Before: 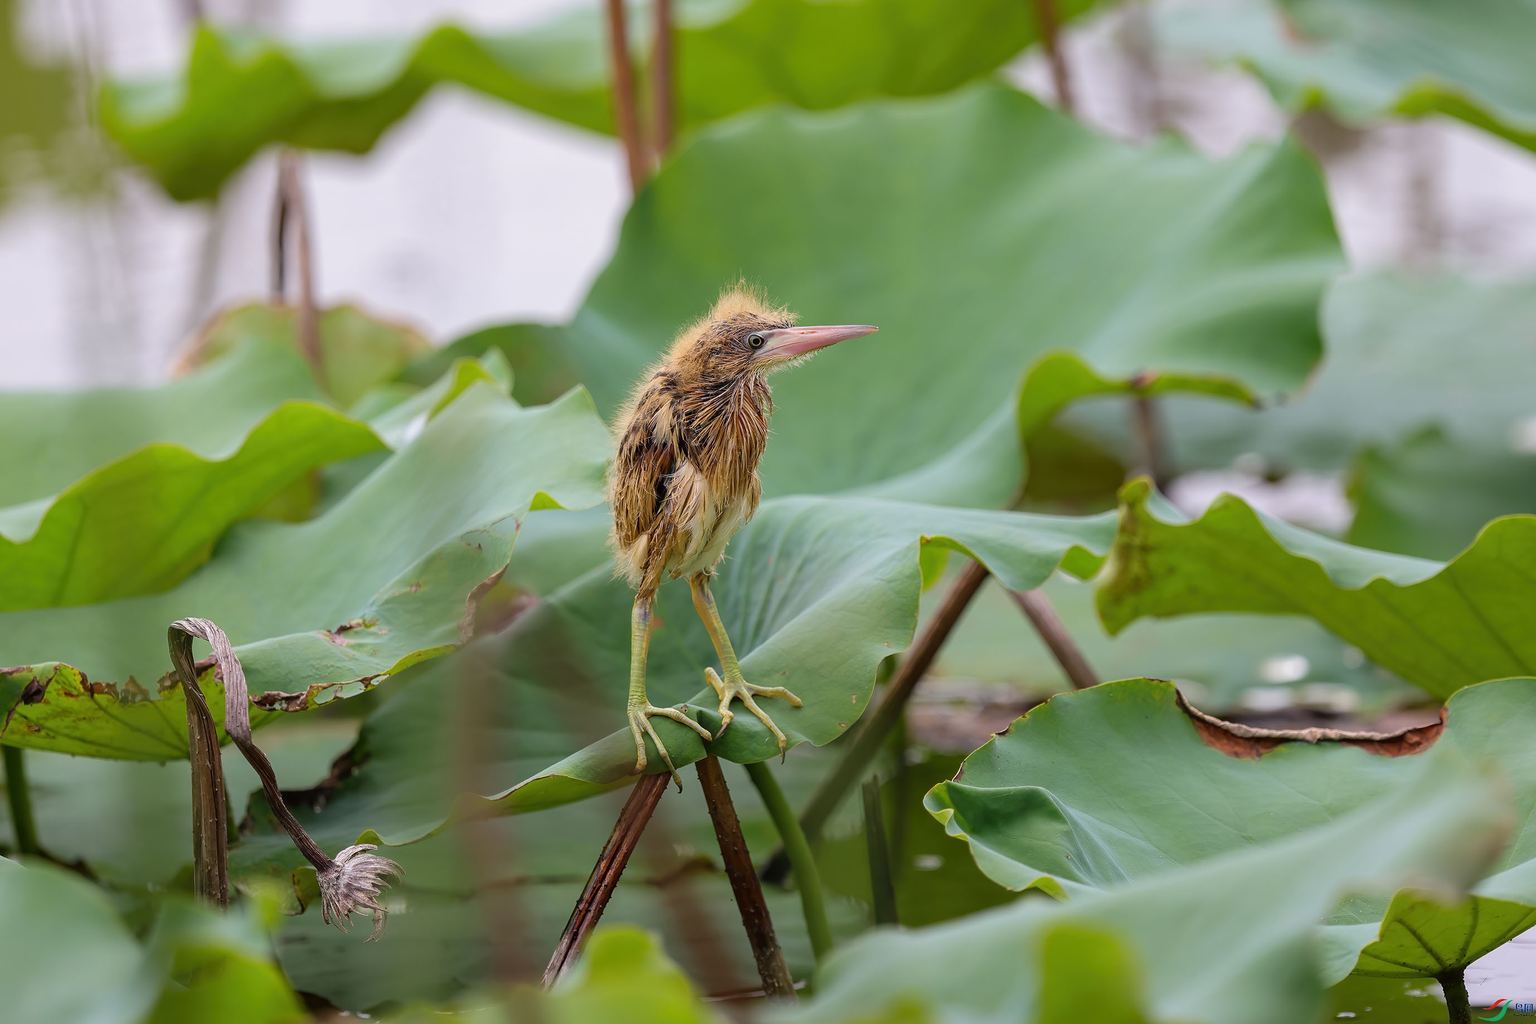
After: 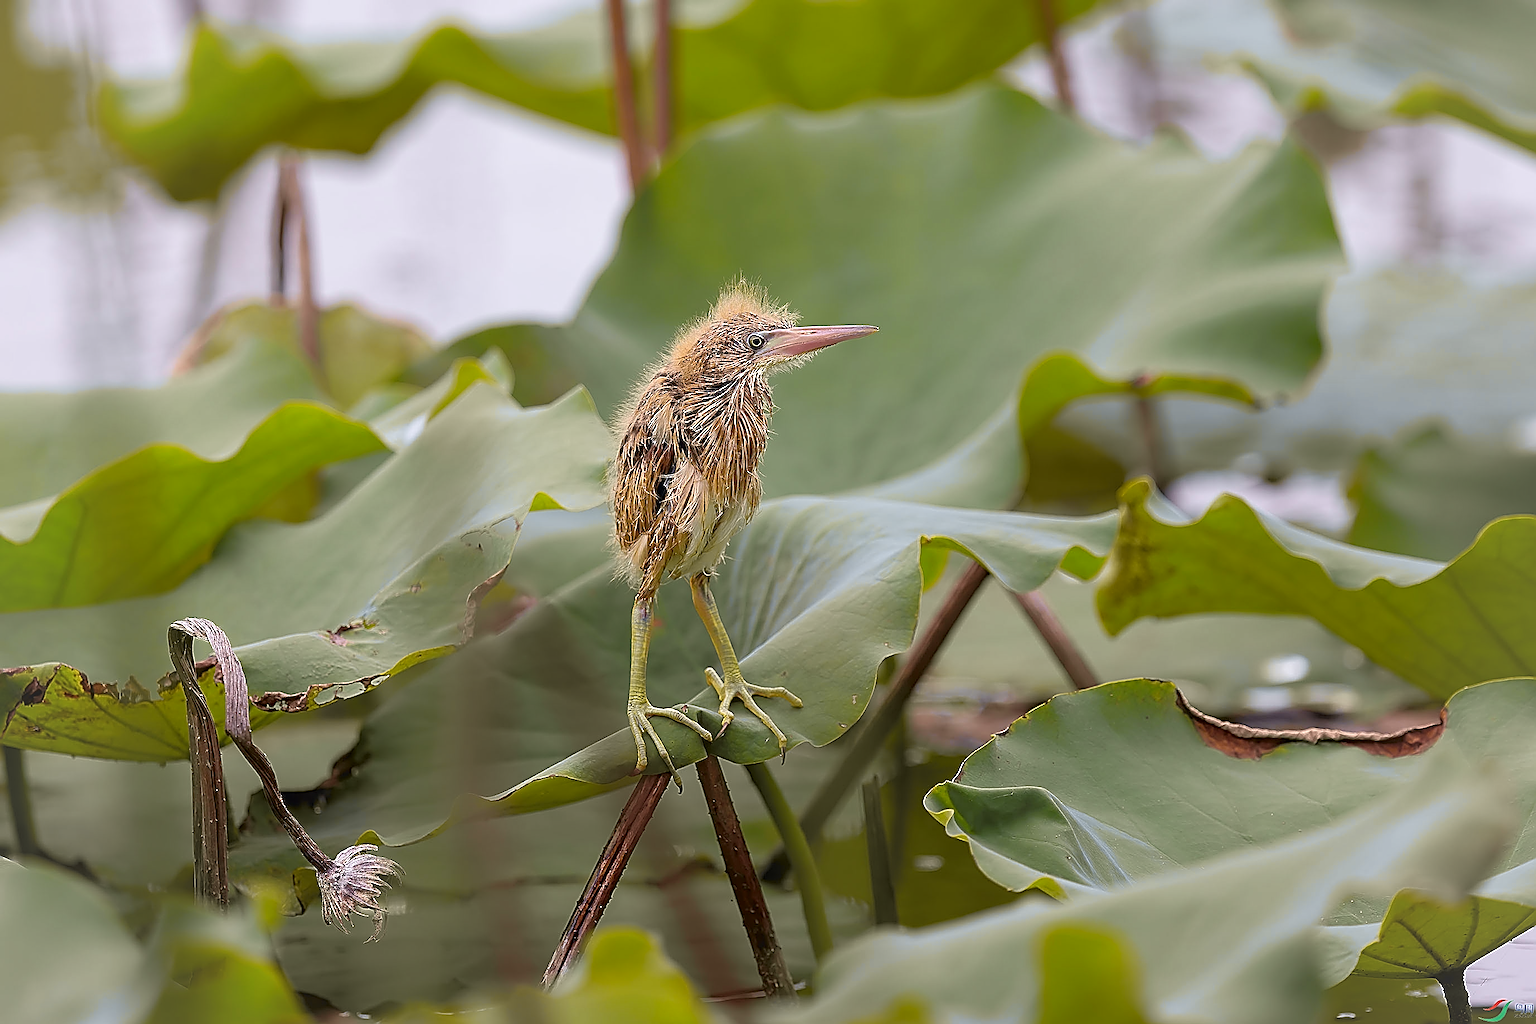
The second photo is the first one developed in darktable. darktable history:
vignetting: brightness 0.043, saturation -0.003
sharpen: amount 1.993
tone curve: curves: ch0 [(0, 0) (0.15, 0.17) (0.452, 0.437) (0.611, 0.588) (0.751, 0.749) (1, 1)]; ch1 [(0, 0) (0.325, 0.327) (0.412, 0.45) (0.453, 0.484) (0.5, 0.501) (0.541, 0.55) (0.617, 0.612) (0.695, 0.697) (1, 1)]; ch2 [(0, 0) (0.386, 0.397) (0.452, 0.459) (0.505, 0.498) (0.524, 0.547) (0.574, 0.566) (0.633, 0.641) (1, 1)], color space Lab, independent channels, preserve colors none
